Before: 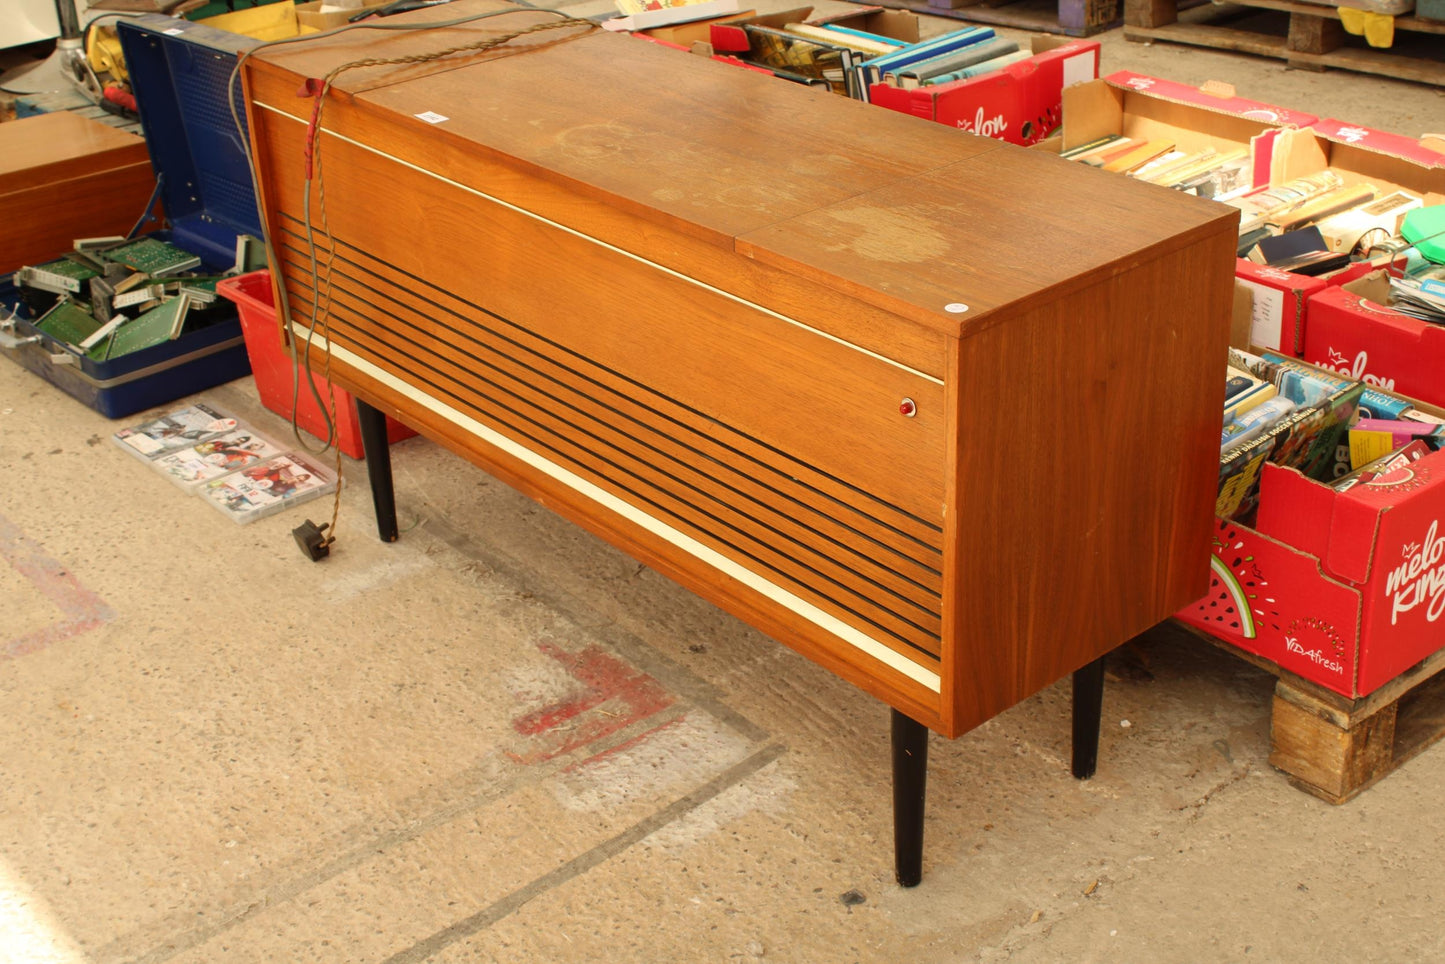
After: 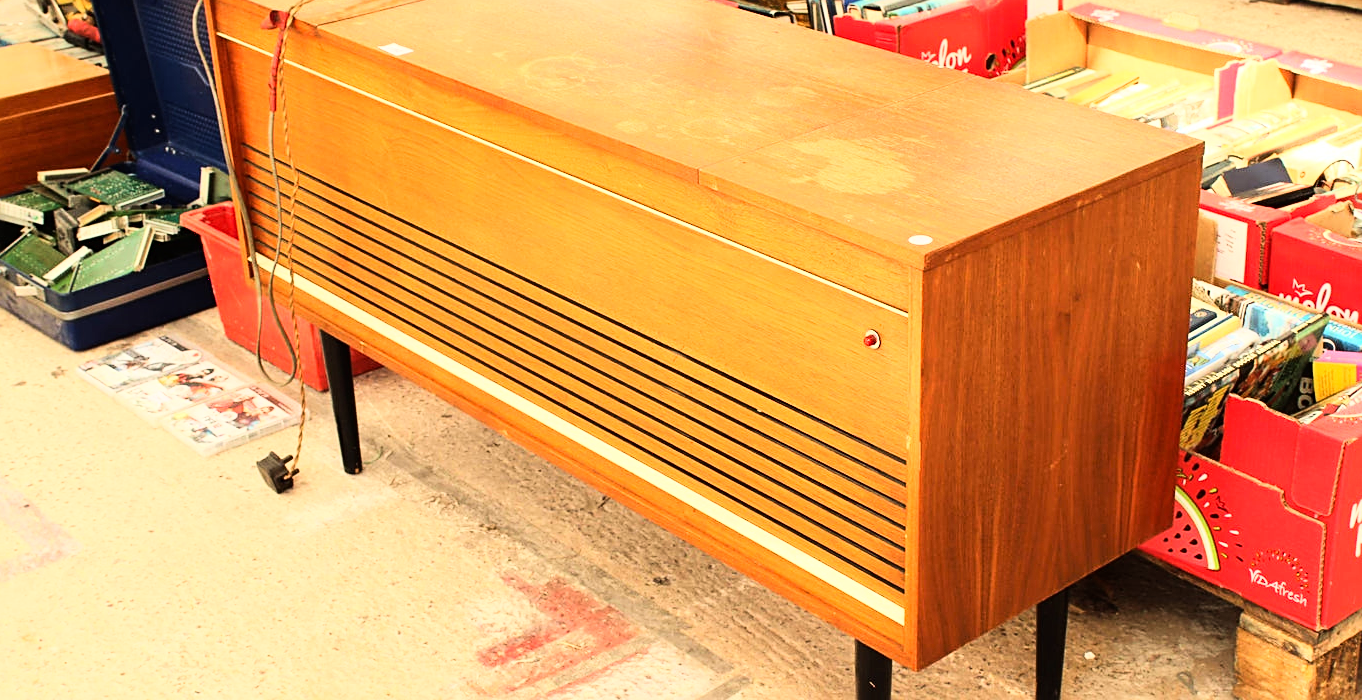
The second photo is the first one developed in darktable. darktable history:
crop: left 2.528%, top 7.117%, right 3.164%, bottom 20.253%
base curve: curves: ch0 [(0, 0) (0.007, 0.004) (0.027, 0.03) (0.046, 0.07) (0.207, 0.54) (0.442, 0.872) (0.673, 0.972) (1, 1)]
sharpen: on, module defaults
